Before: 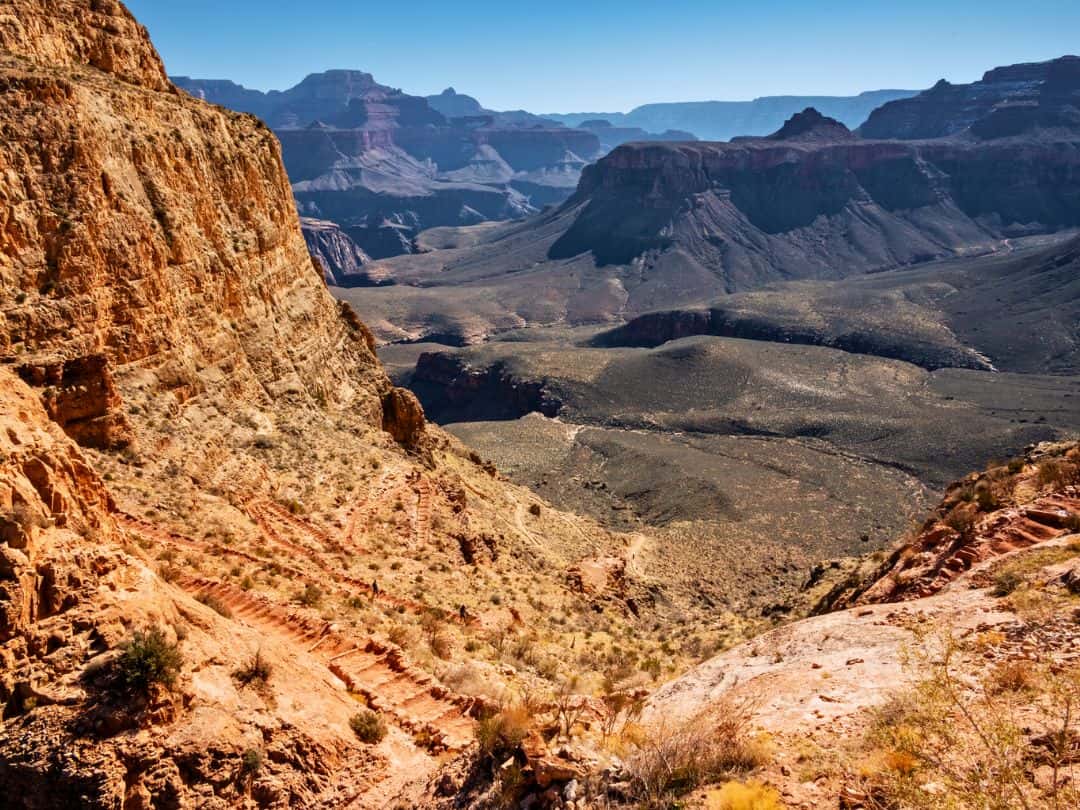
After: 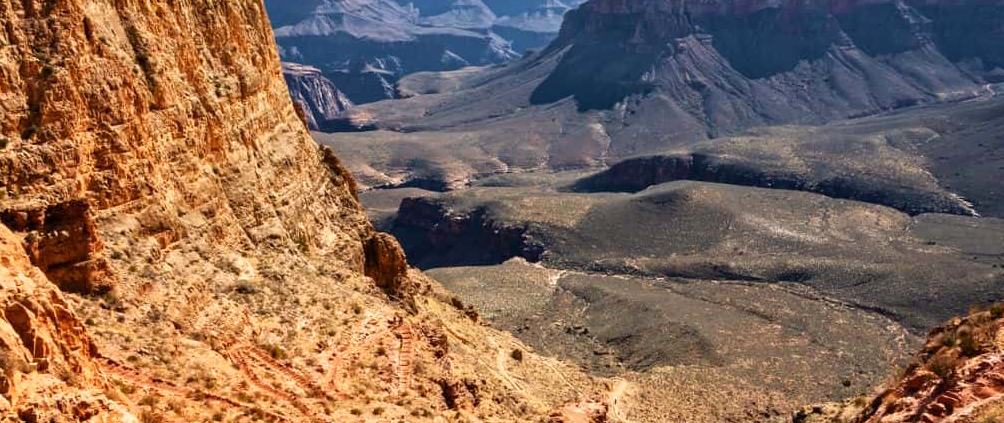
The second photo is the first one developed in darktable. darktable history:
exposure: exposure 0.2 EV, compensate highlight preservation false
crop: left 1.744%, top 19.225%, right 5.069%, bottom 28.357%
